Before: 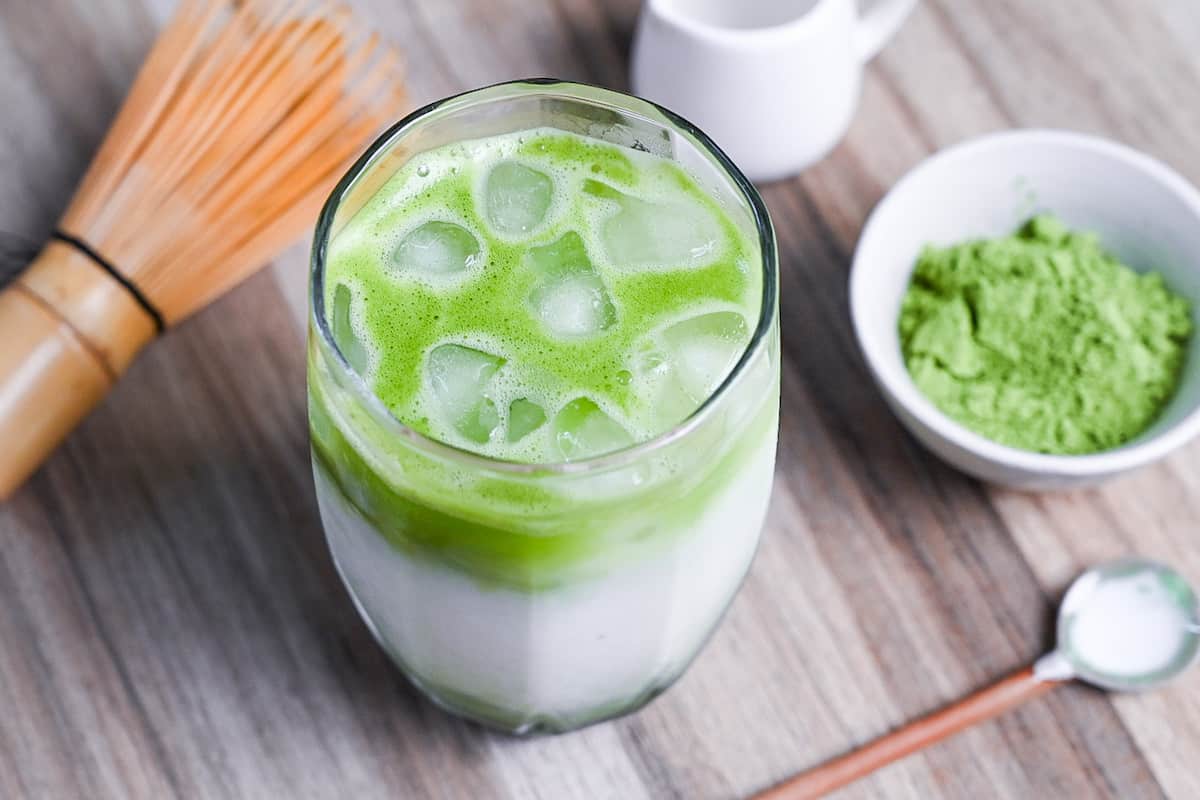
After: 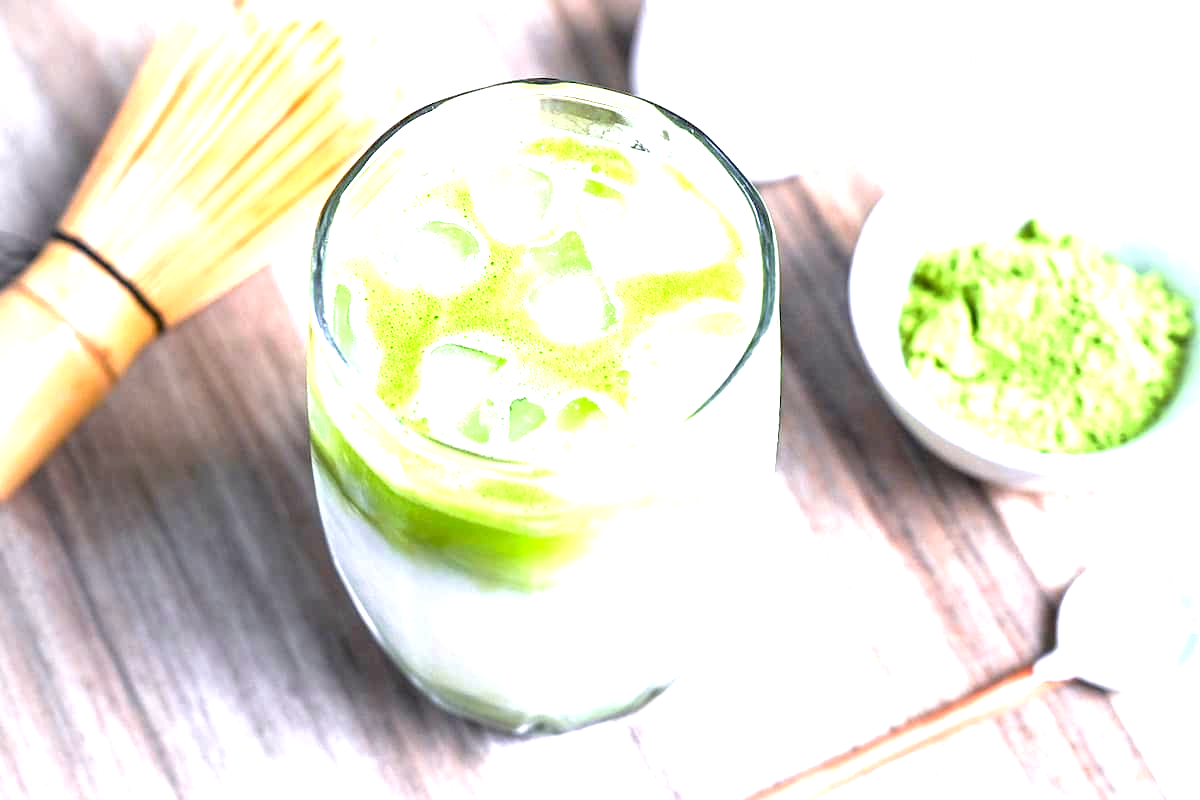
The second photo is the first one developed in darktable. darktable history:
exposure: black level correction 0.001, exposure 1.715 EV, compensate exposure bias true, compensate highlight preservation false
